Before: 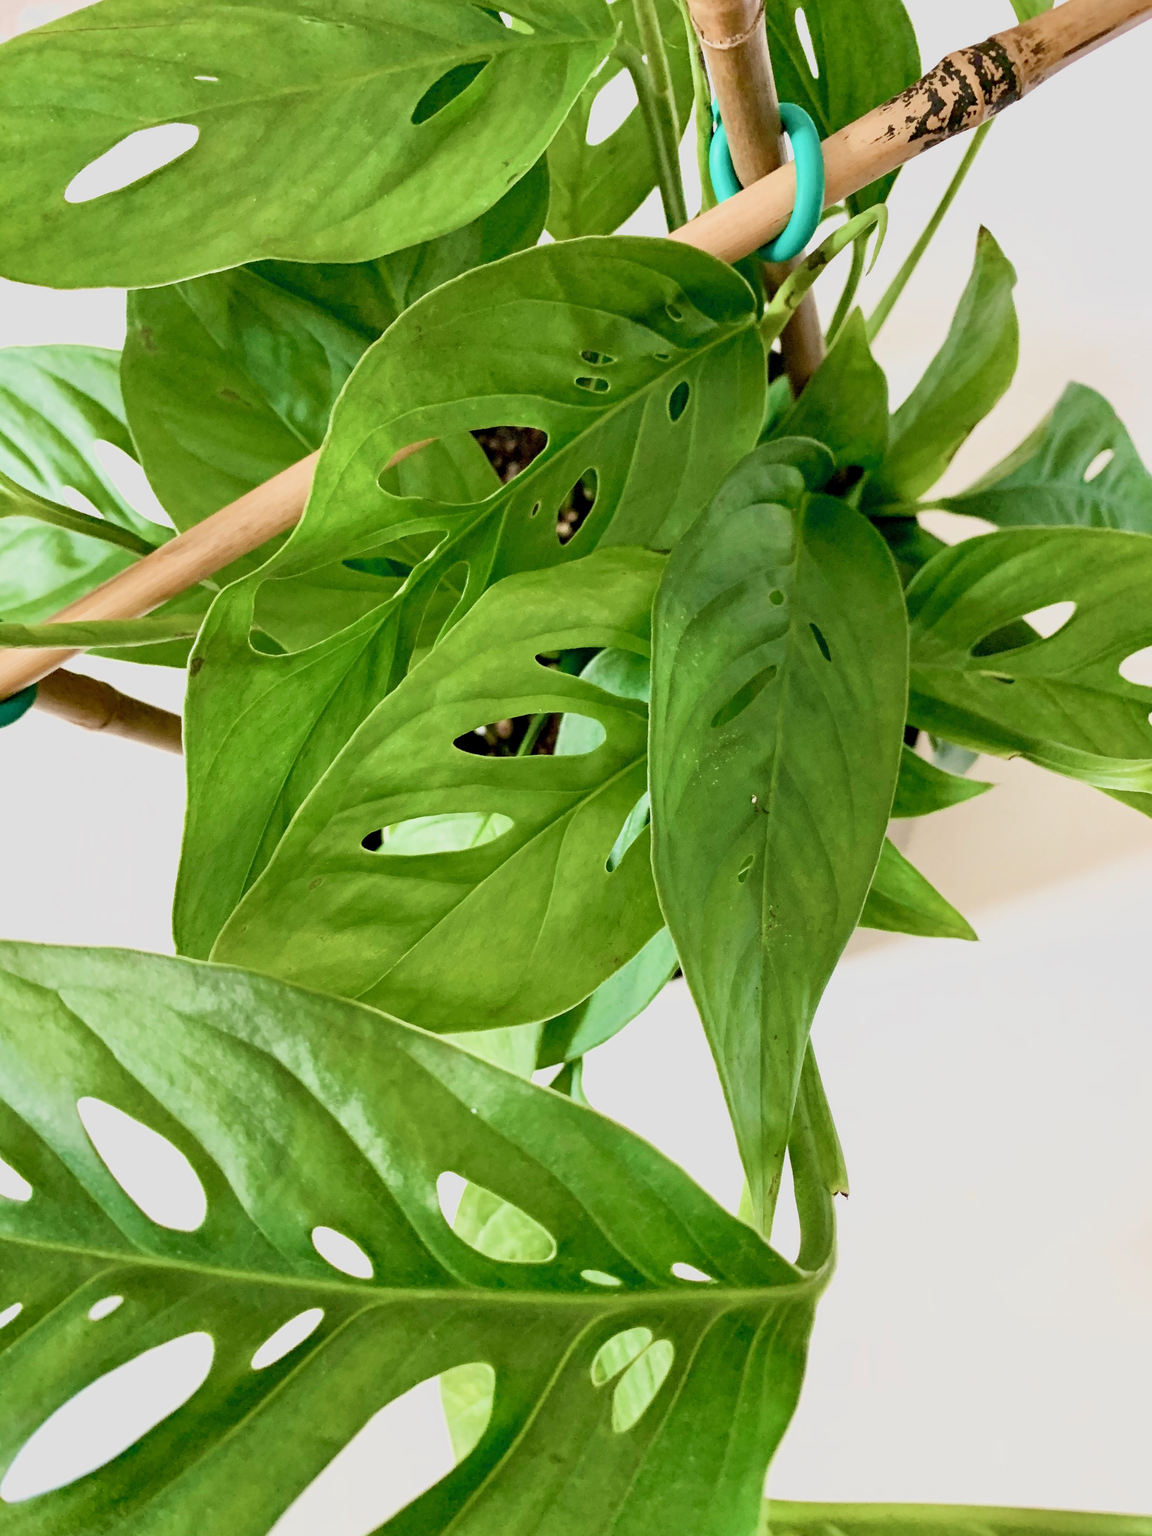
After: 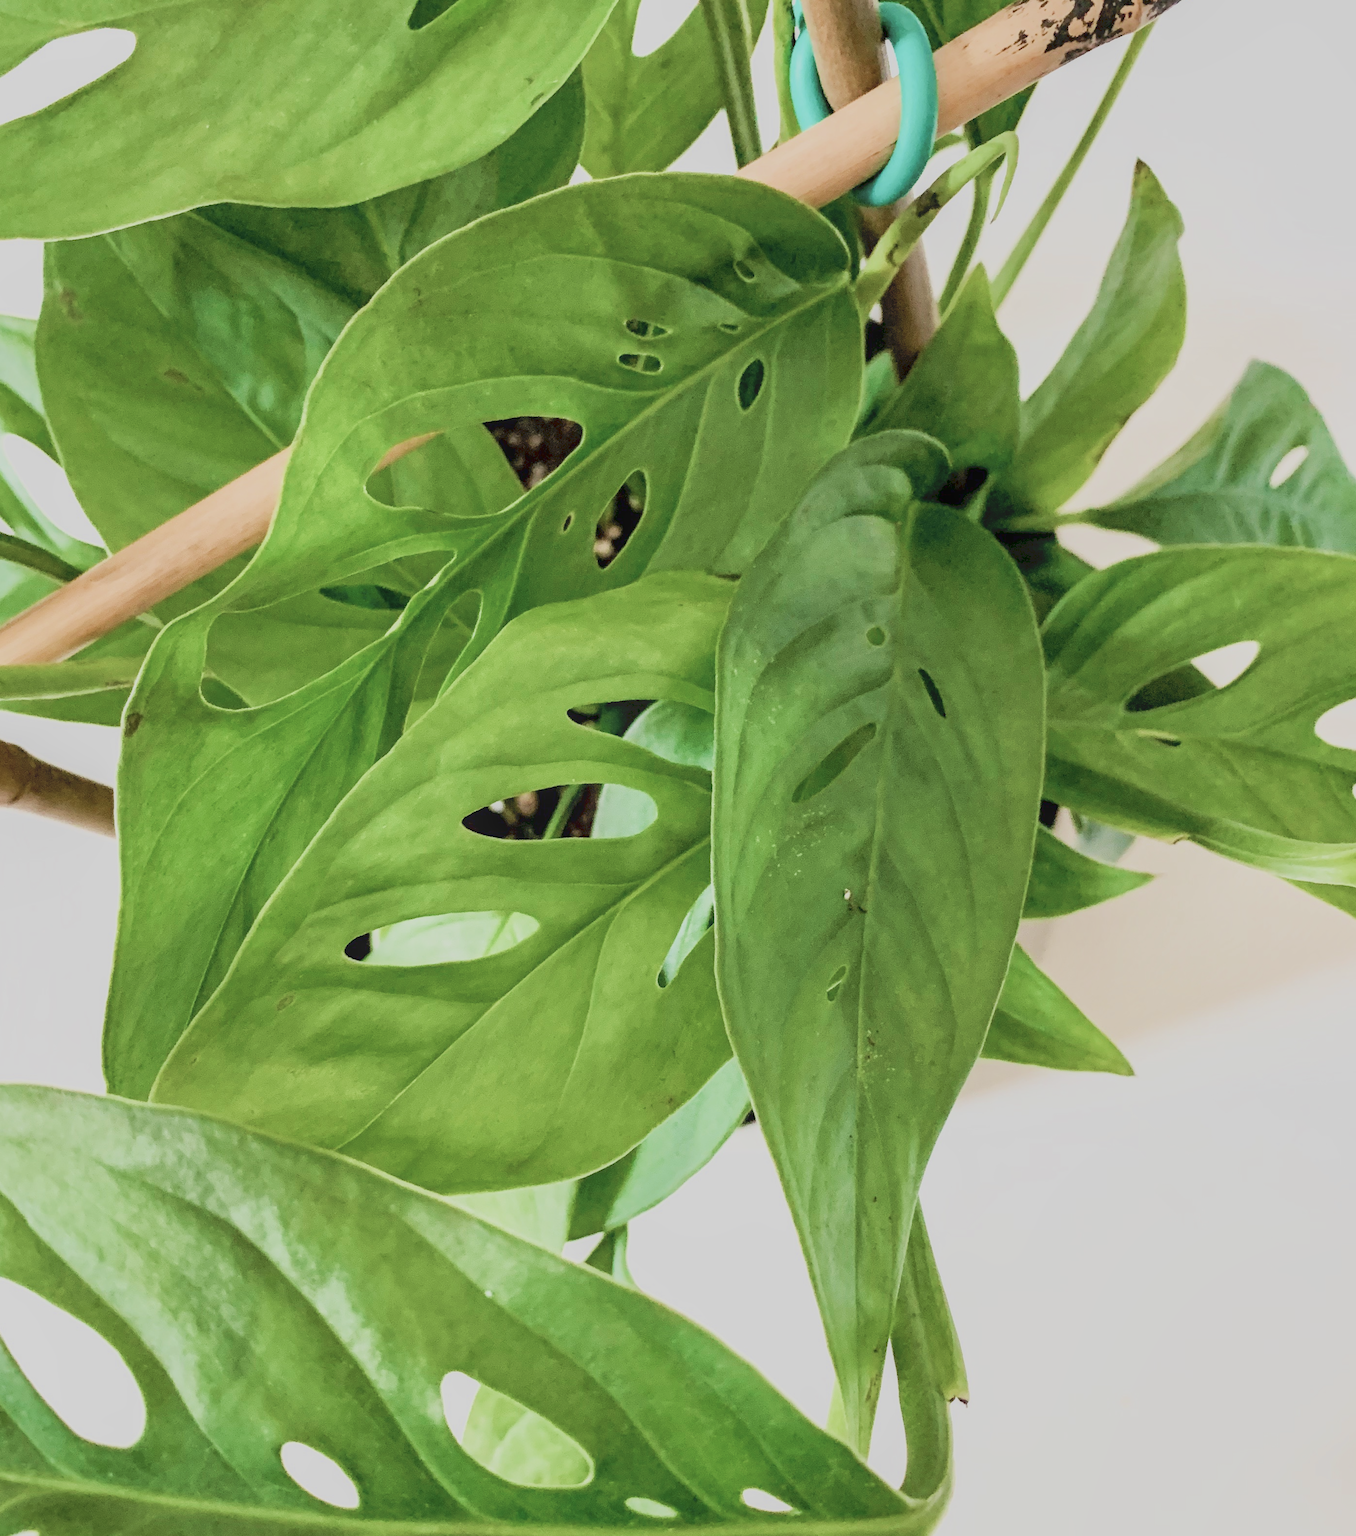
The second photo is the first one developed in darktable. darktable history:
filmic rgb: black relative exposure -7.17 EV, white relative exposure 5.35 EV, hardness 3.02
tone curve: curves: ch0 [(0, 0) (0.003, 0.144) (0.011, 0.149) (0.025, 0.159) (0.044, 0.183) (0.069, 0.207) (0.1, 0.236) (0.136, 0.269) (0.177, 0.303) (0.224, 0.339) (0.277, 0.38) (0.335, 0.428) (0.399, 0.478) (0.468, 0.539) (0.543, 0.604) (0.623, 0.679) (0.709, 0.755) (0.801, 0.836) (0.898, 0.918) (1, 1)], preserve colors none
local contrast: on, module defaults
crop: left 8.099%, top 6.612%, bottom 15.319%
